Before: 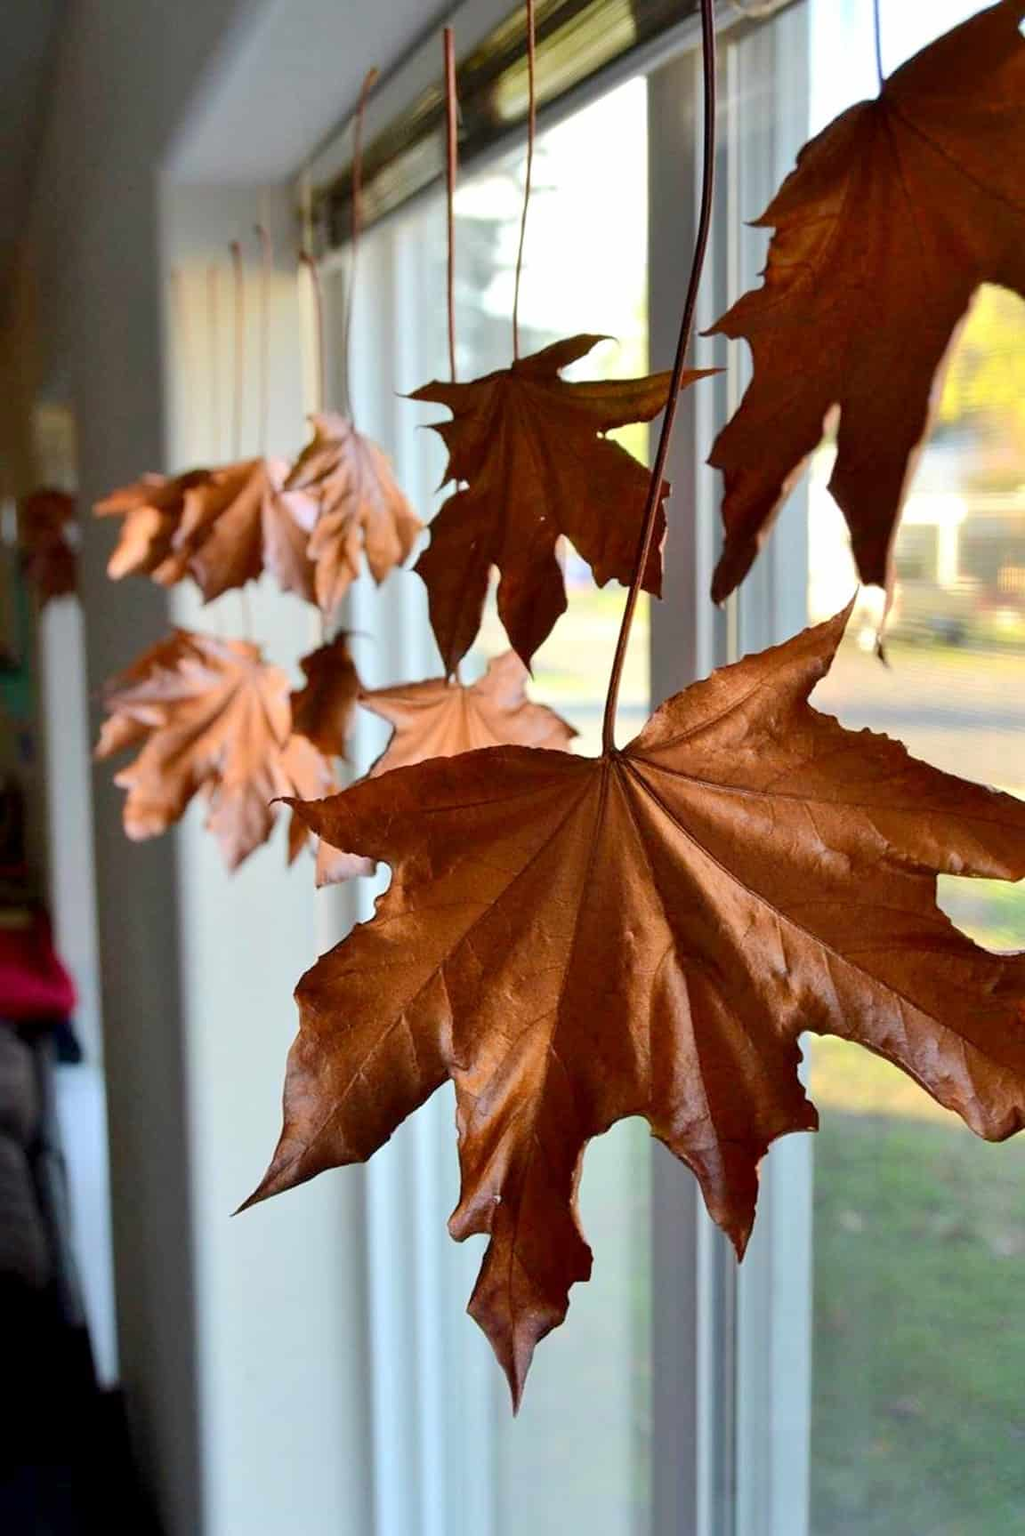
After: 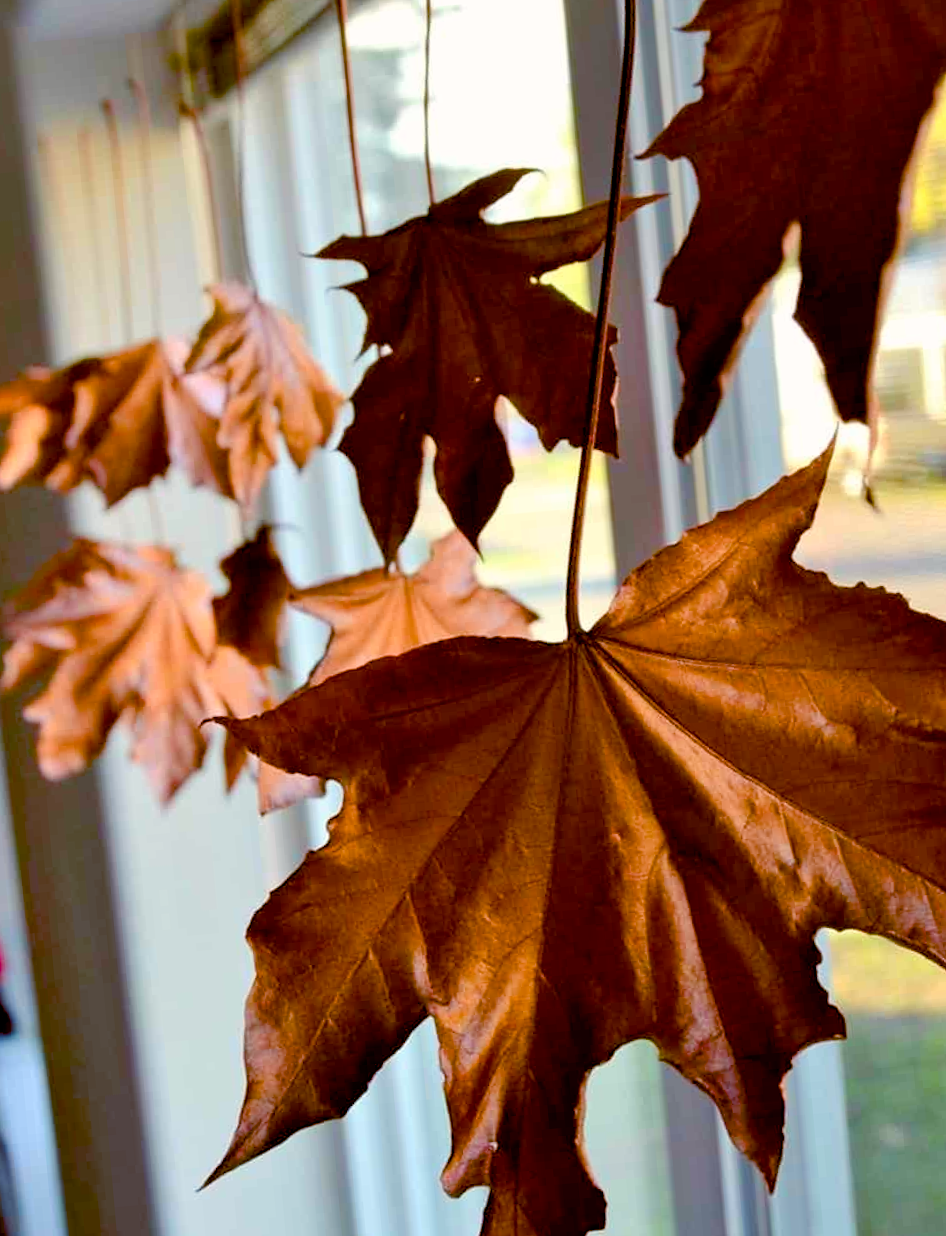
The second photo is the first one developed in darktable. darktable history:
crop: left 9.929%, top 3.475%, right 9.188%, bottom 9.529%
rotate and perspective: rotation -5°, crop left 0.05, crop right 0.952, crop top 0.11, crop bottom 0.89
color balance rgb: shadows lift › chroma 1%, shadows lift › hue 240.84°, highlights gain › chroma 2%, highlights gain › hue 73.2°, global offset › luminance -0.5%, perceptual saturation grading › global saturation 20%, perceptual saturation grading › highlights -25%, perceptual saturation grading › shadows 50%, global vibrance 25.26%
color balance: lift [1, 1.015, 1.004, 0.985], gamma [1, 0.958, 0.971, 1.042], gain [1, 0.956, 0.977, 1.044]
